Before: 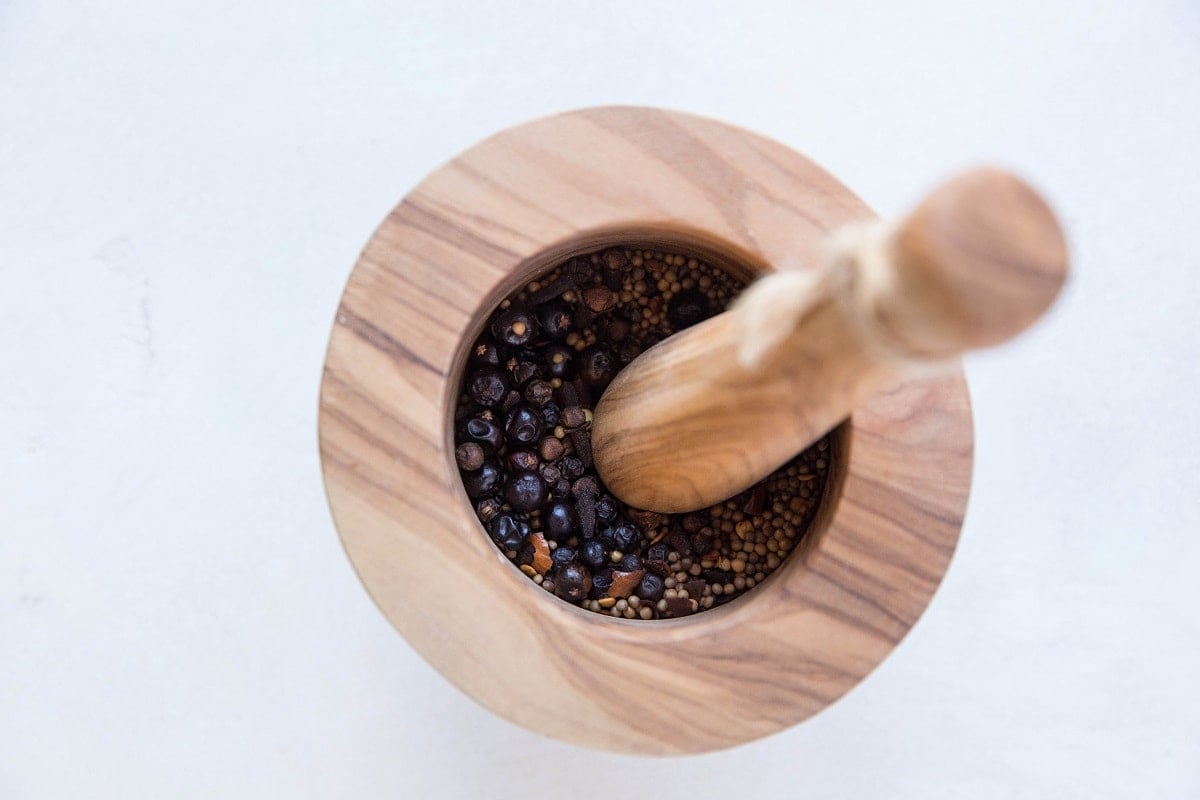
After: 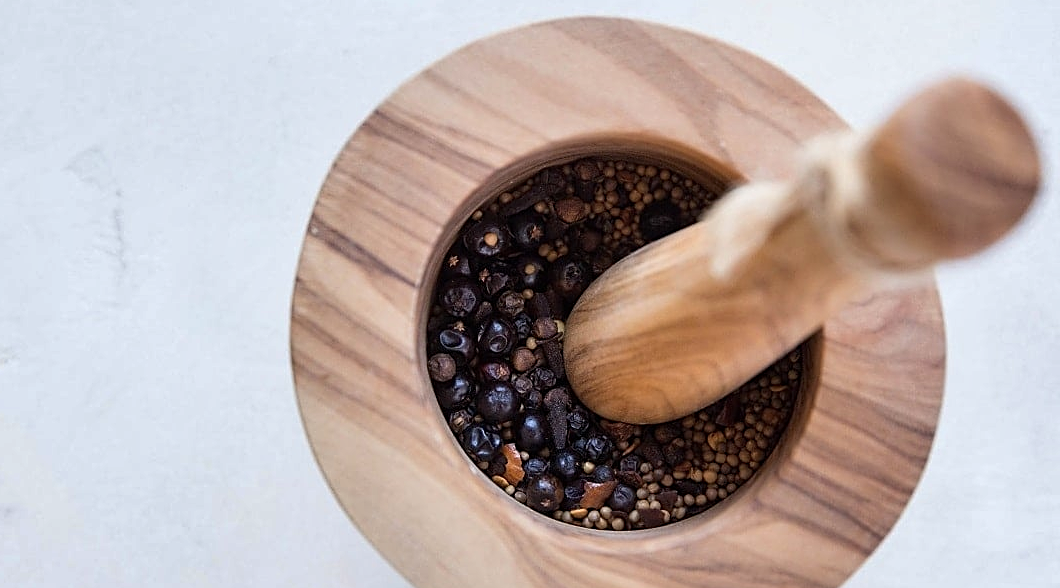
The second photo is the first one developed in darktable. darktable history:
shadows and highlights: white point adjustment 0.037, soften with gaussian
crop and rotate: left 2.395%, top 11.207%, right 9.265%, bottom 15.278%
sharpen: on, module defaults
